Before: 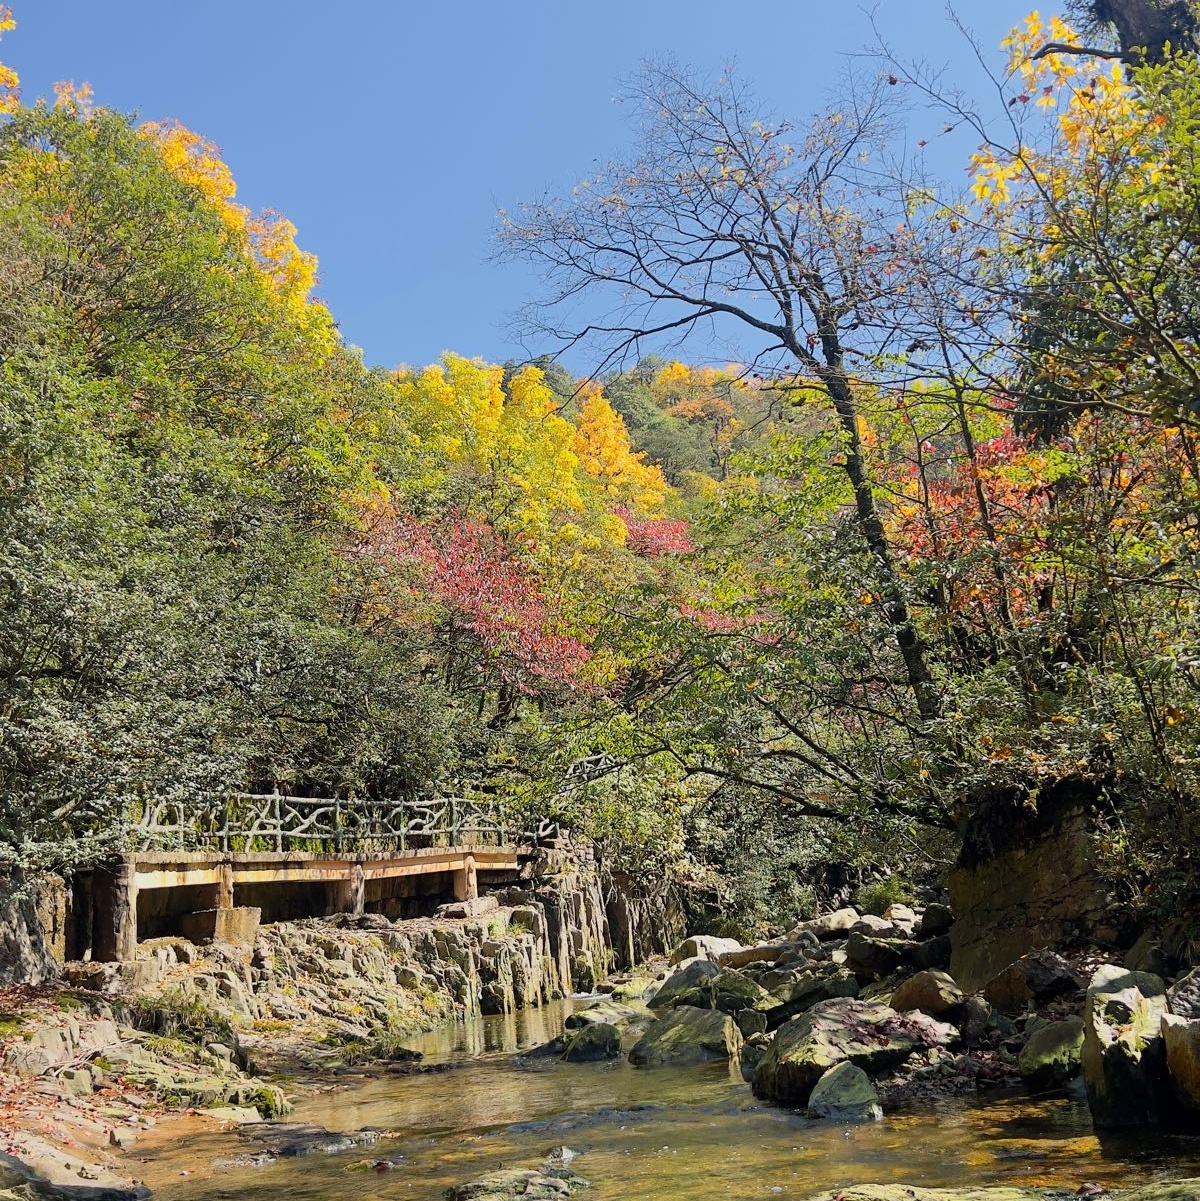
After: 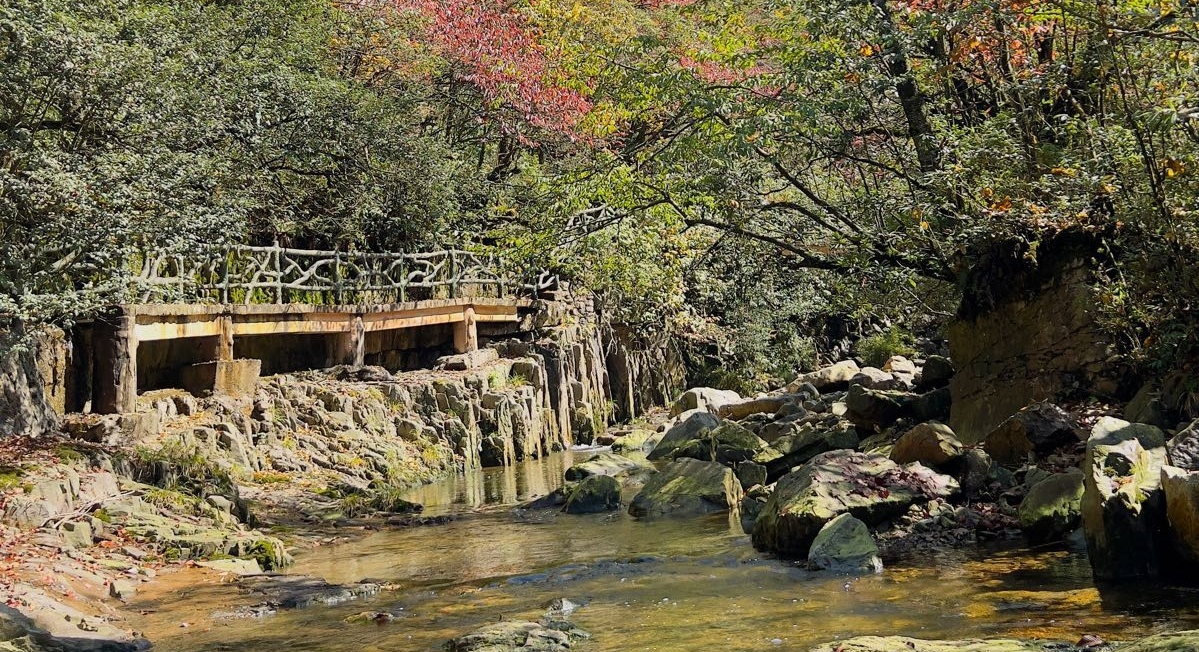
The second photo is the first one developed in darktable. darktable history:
crop and rotate: top 45.682%, right 0.063%
